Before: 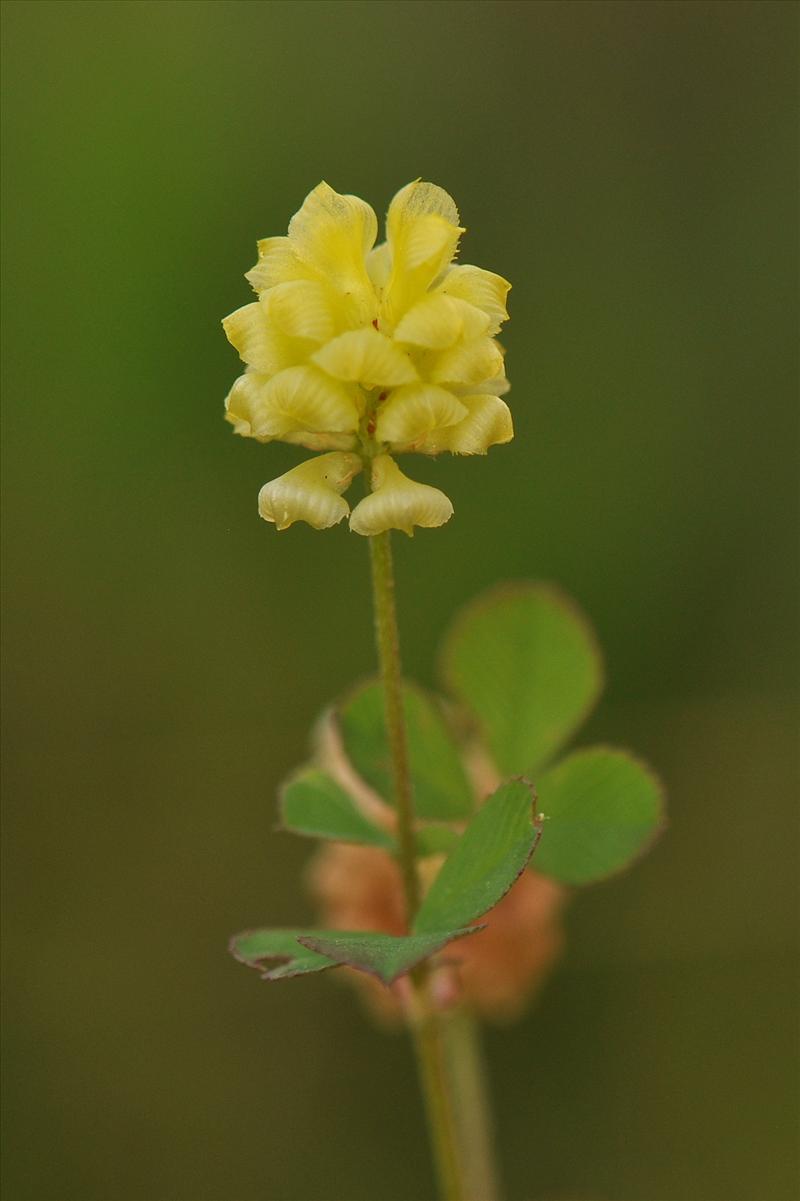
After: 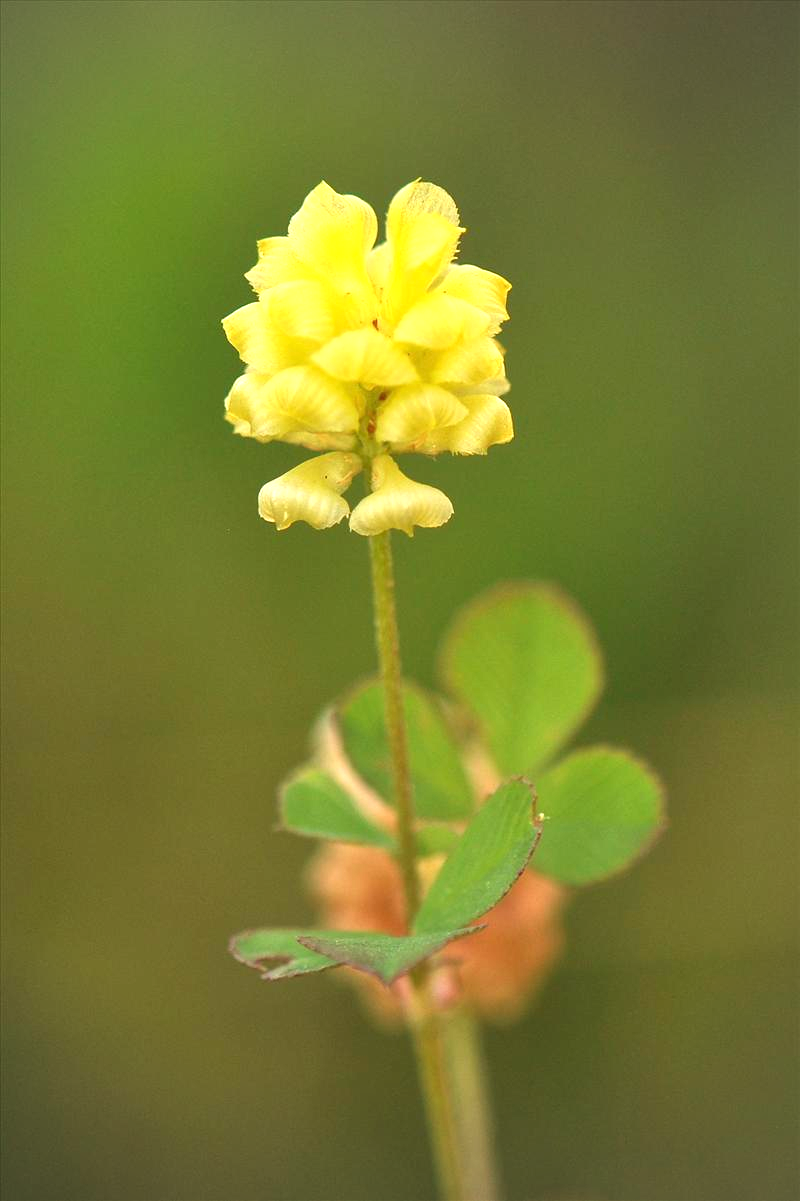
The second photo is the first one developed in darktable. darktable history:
vignetting: fall-off radius 60.65%
exposure: black level correction 0, exposure 1.2 EV, compensate exposure bias true, compensate highlight preservation false
